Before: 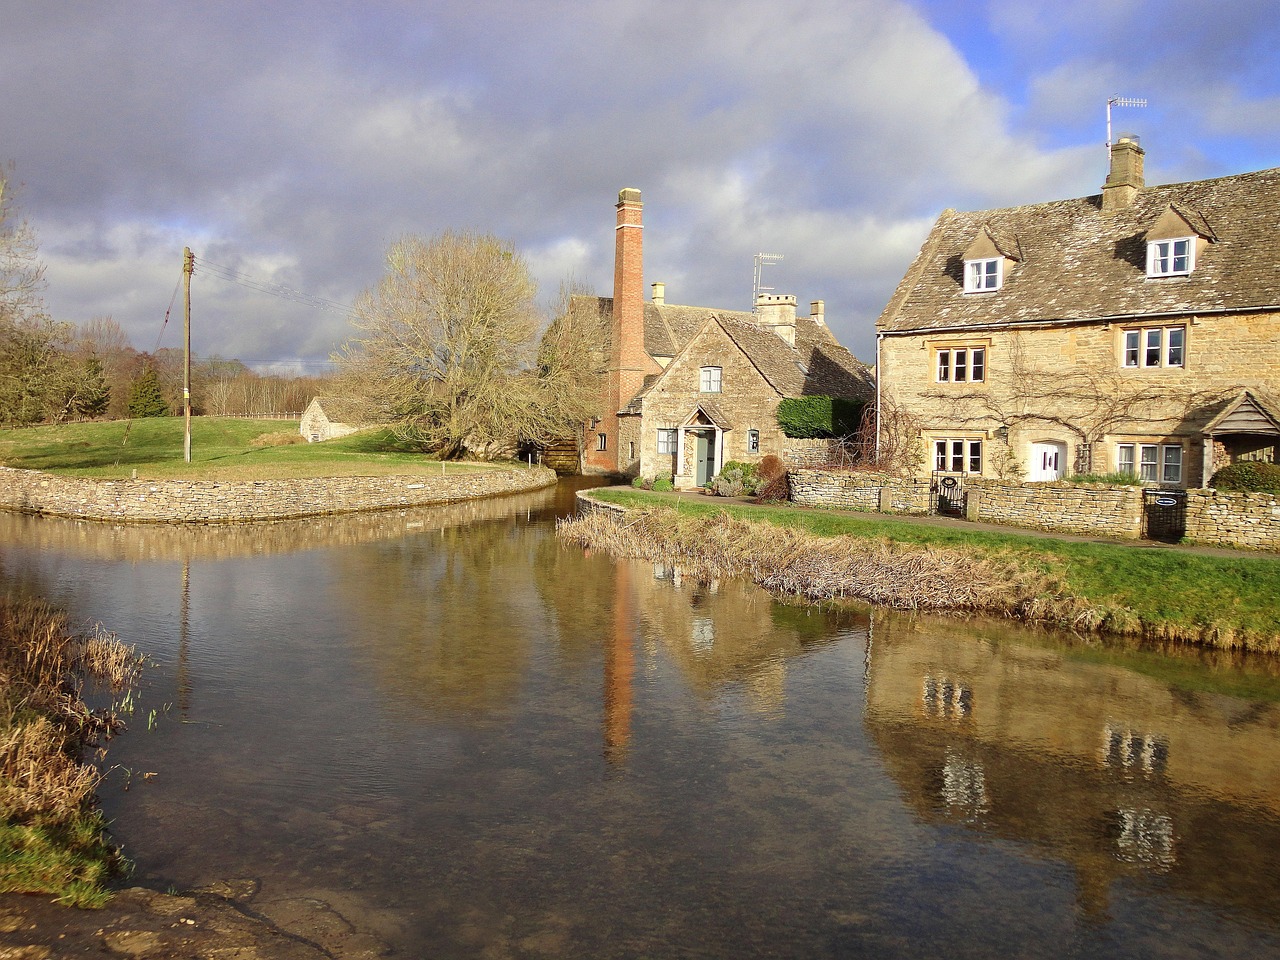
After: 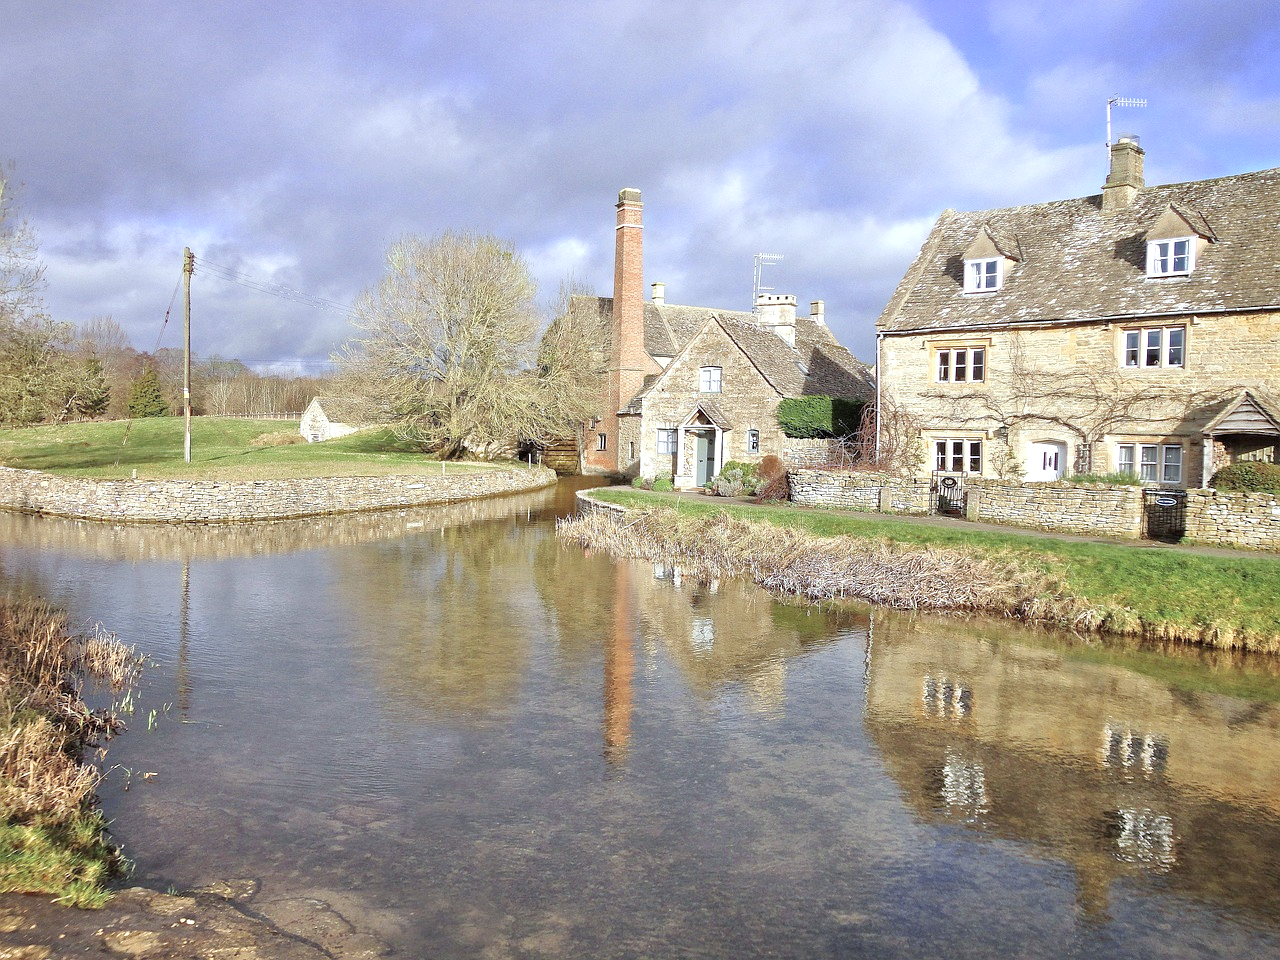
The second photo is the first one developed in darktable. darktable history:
contrast brightness saturation: contrast 0.06, brightness -0.01, saturation -0.23
exposure: exposure 0.3 EV, compensate highlight preservation false
white balance: red 0.948, green 1.02, blue 1.176
tone equalizer: -7 EV 0.15 EV, -6 EV 0.6 EV, -5 EV 1.15 EV, -4 EV 1.33 EV, -3 EV 1.15 EV, -2 EV 0.6 EV, -1 EV 0.15 EV, mask exposure compensation -0.5 EV
